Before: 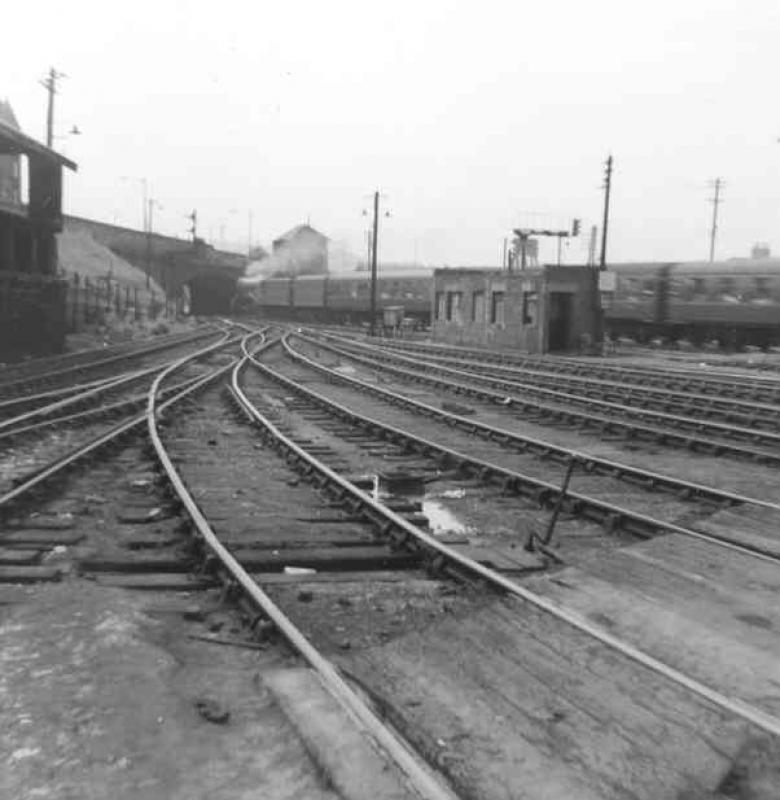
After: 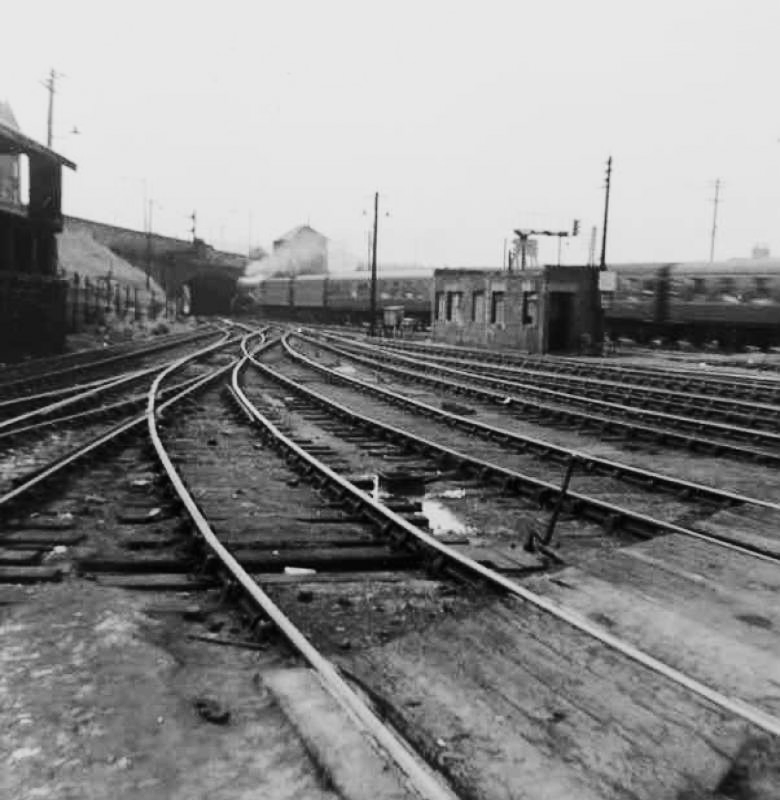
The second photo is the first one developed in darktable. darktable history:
filmic rgb: black relative exposure -7.65 EV, white relative exposure 4.56 EV, hardness 3.61
contrast brightness saturation: contrast 0.32, brightness -0.08, saturation 0.17
